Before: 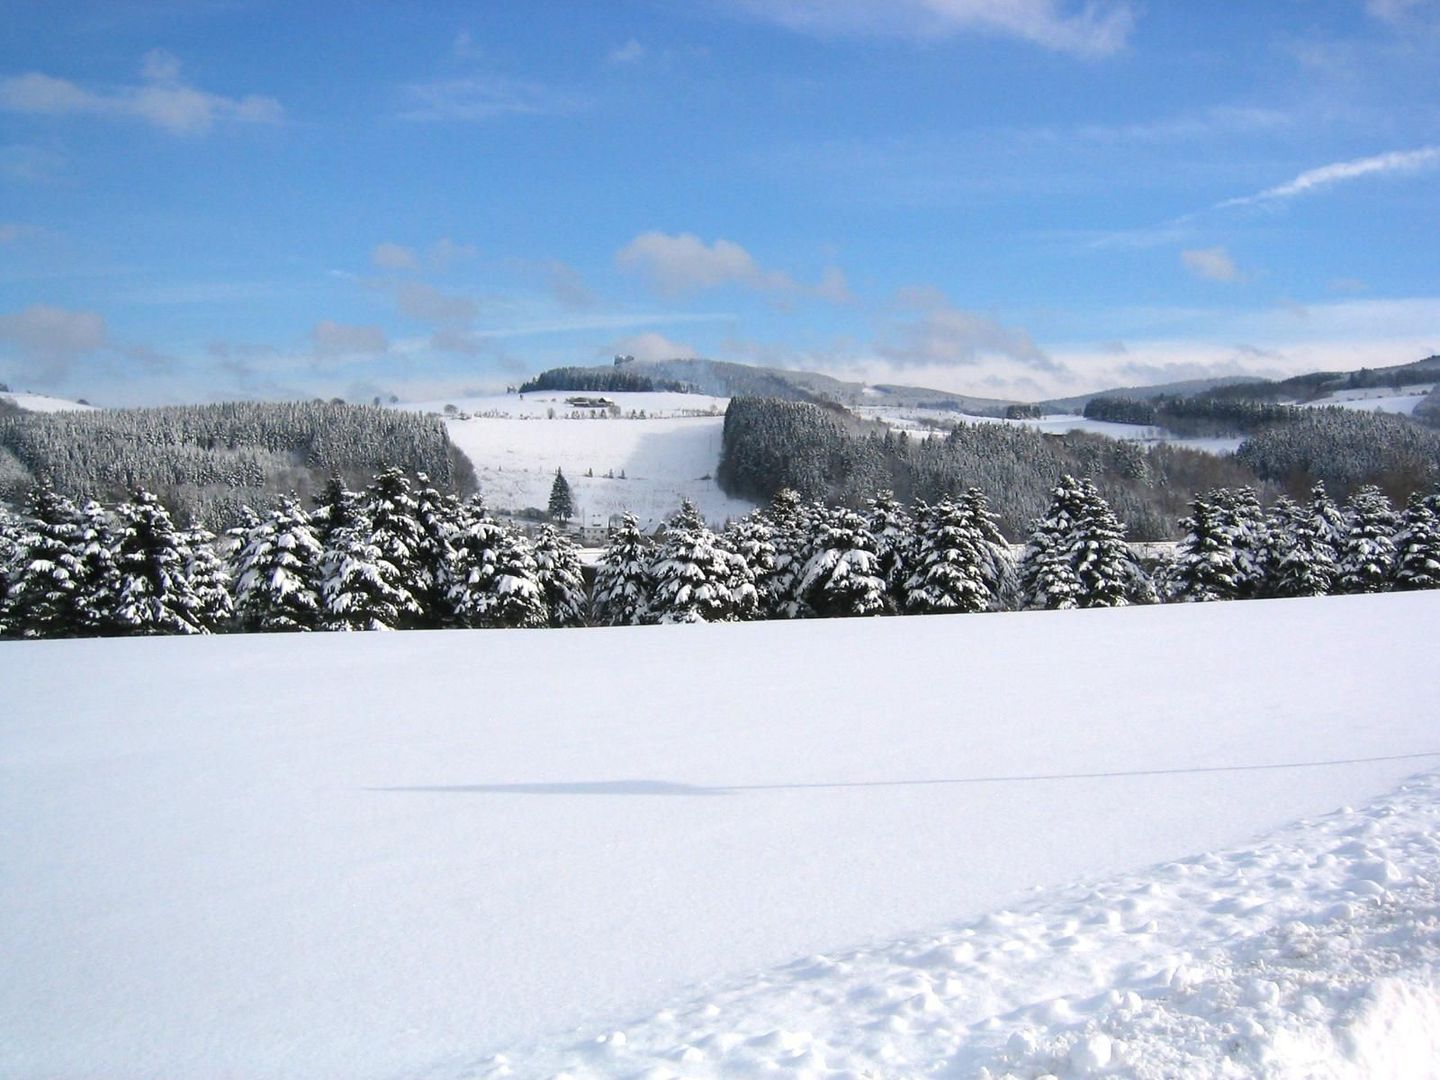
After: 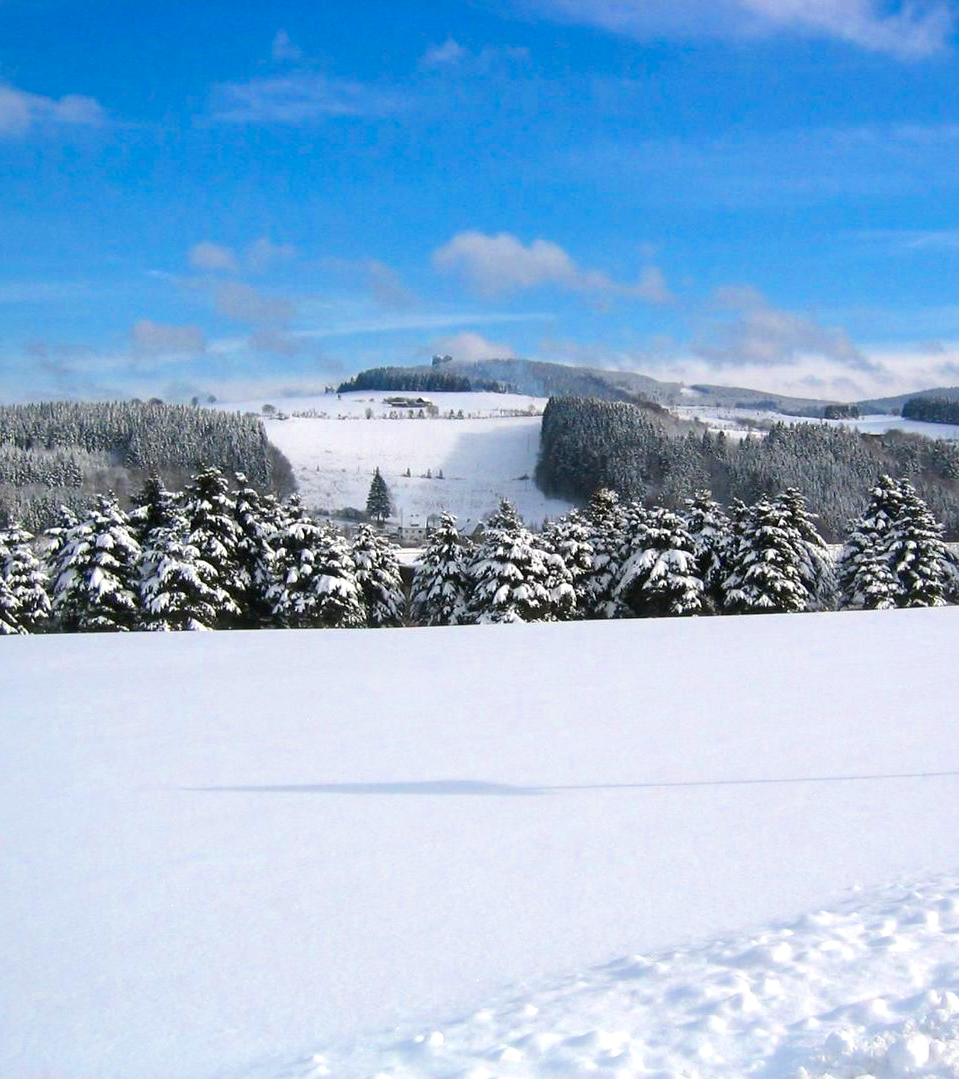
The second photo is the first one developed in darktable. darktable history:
crop and rotate: left 12.673%, right 20.66%
shadows and highlights: shadows -70, highlights 35, soften with gaussian
color zones: curves: ch0 [(0, 0.613) (0.01, 0.613) (0.245, 0.448) (0.498, 0.529) (0.642, 0.665) (0.879, 0.777) (0.99, 0.613)]; ch1 [(0, 0) (0.143, 0) (0.286, 0) (0.429, 0) (0.571, 0) (0.714, 0) (0.857, 0)], mix -138.01%
local contrast: mode bilateral grid, contrast 20, coarseness 50, detail 130%, midtone range 0.2
